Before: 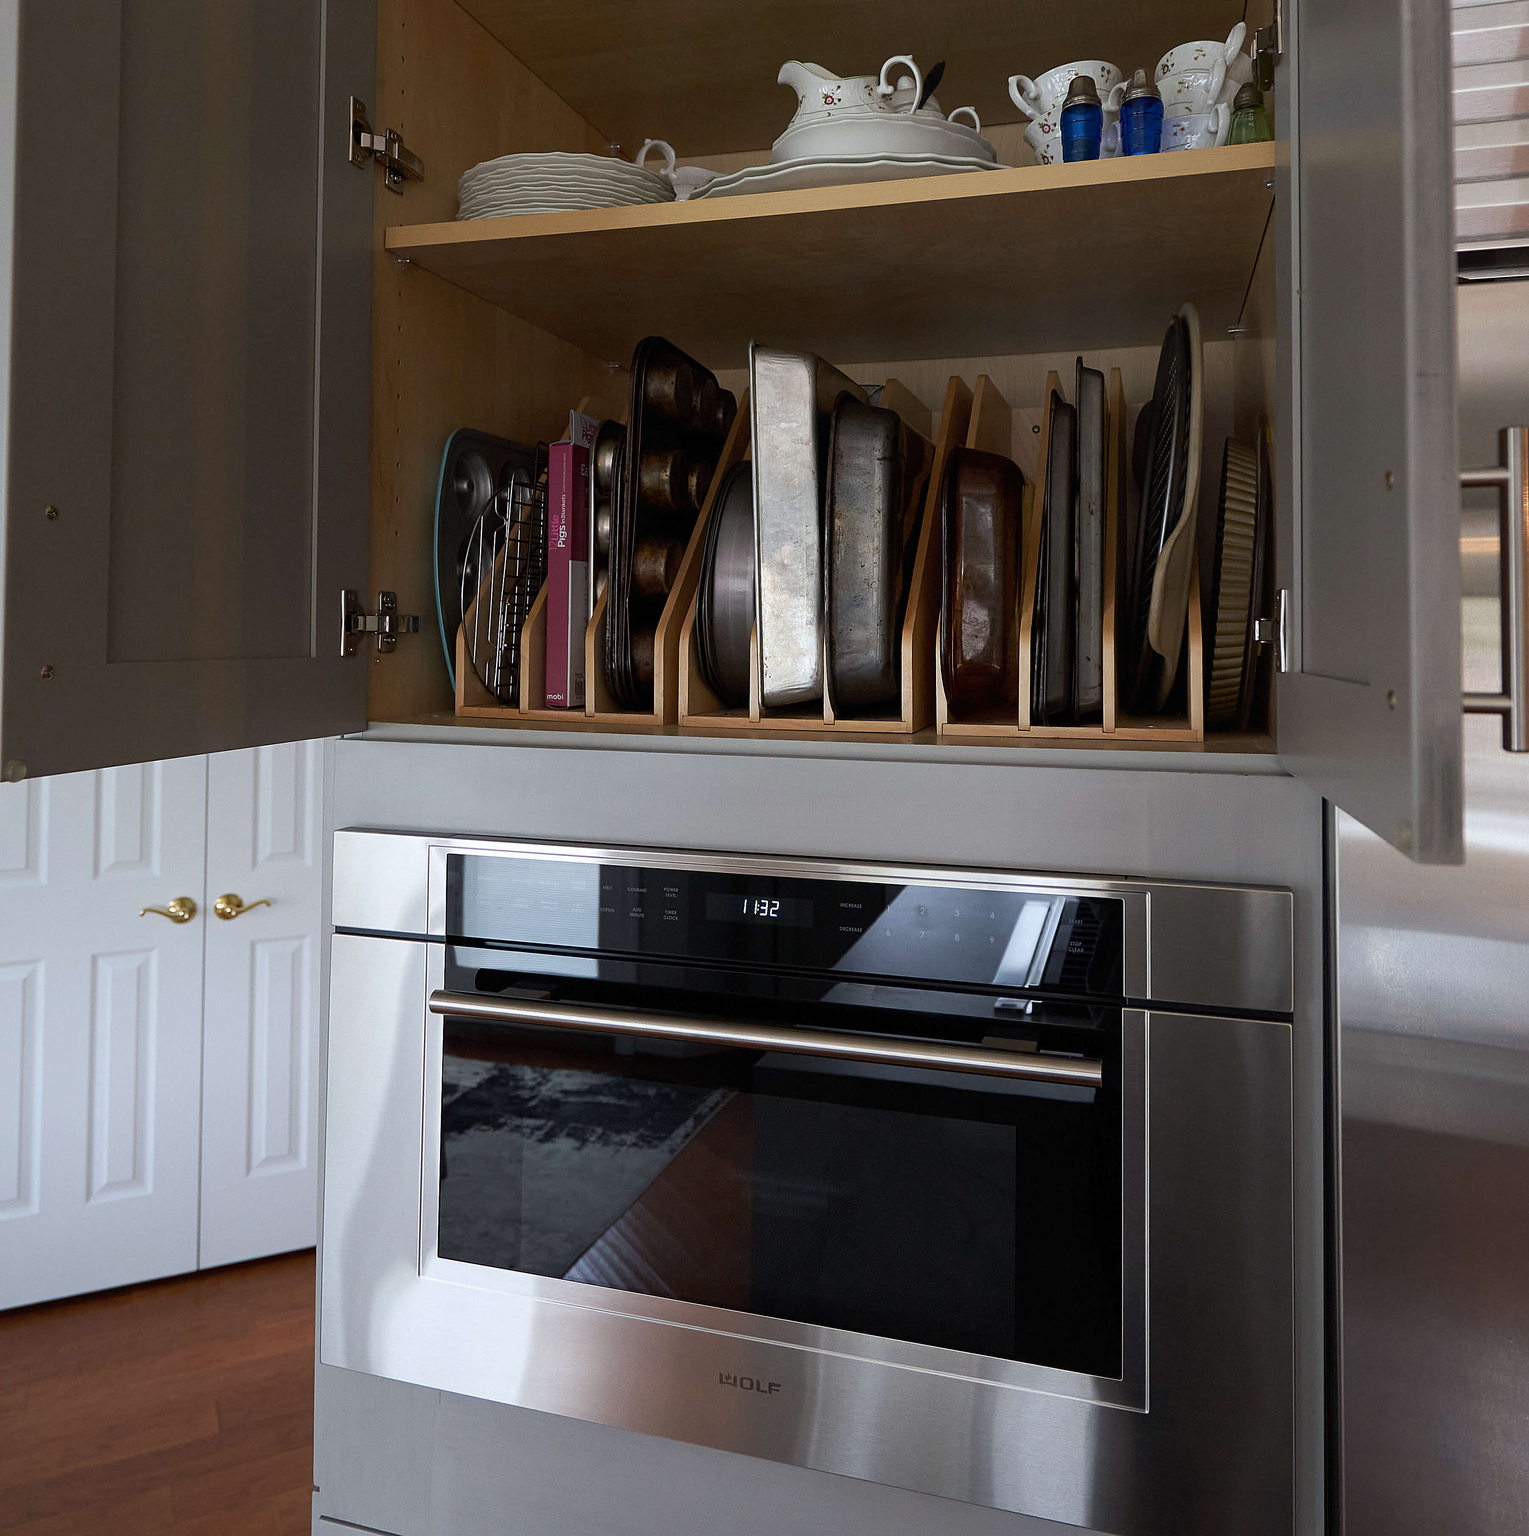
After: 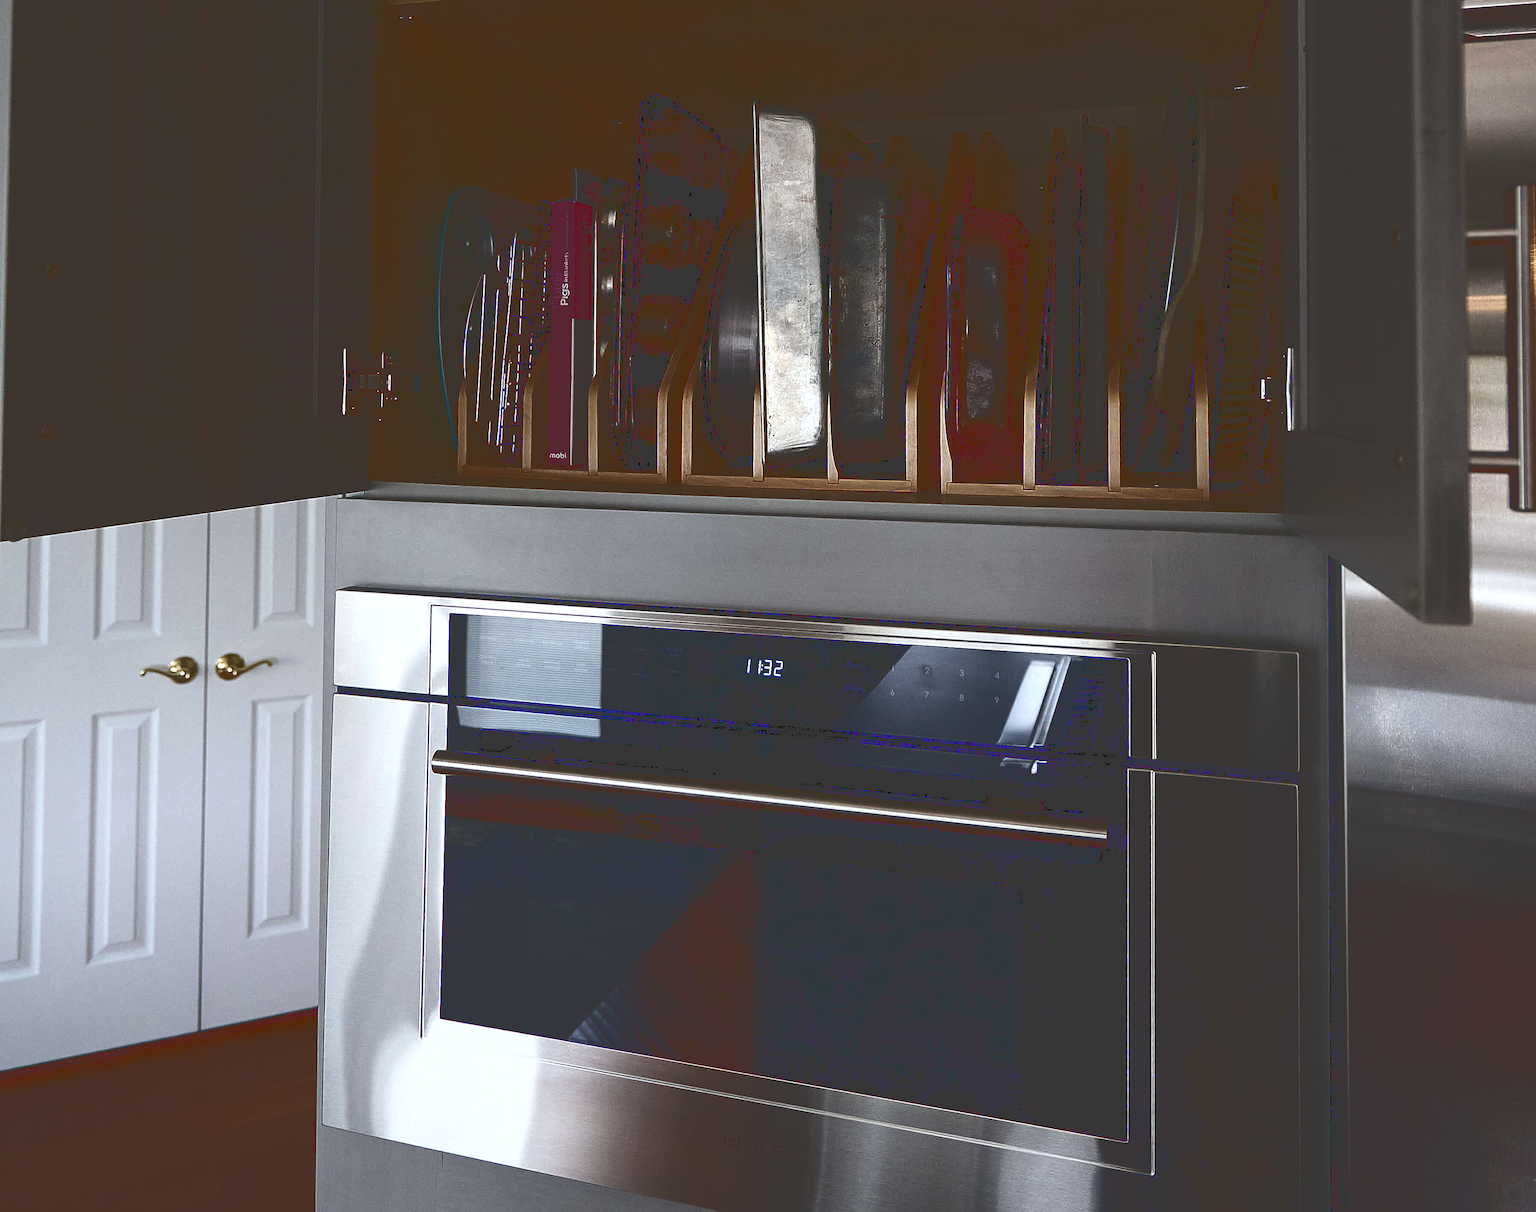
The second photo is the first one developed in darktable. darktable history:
base curve: curves: ch0 [(0, 0.036) (0.083, 0.04) (0.804, 1)]
crop and rotate: top 15.86%, bottom 5.557%
